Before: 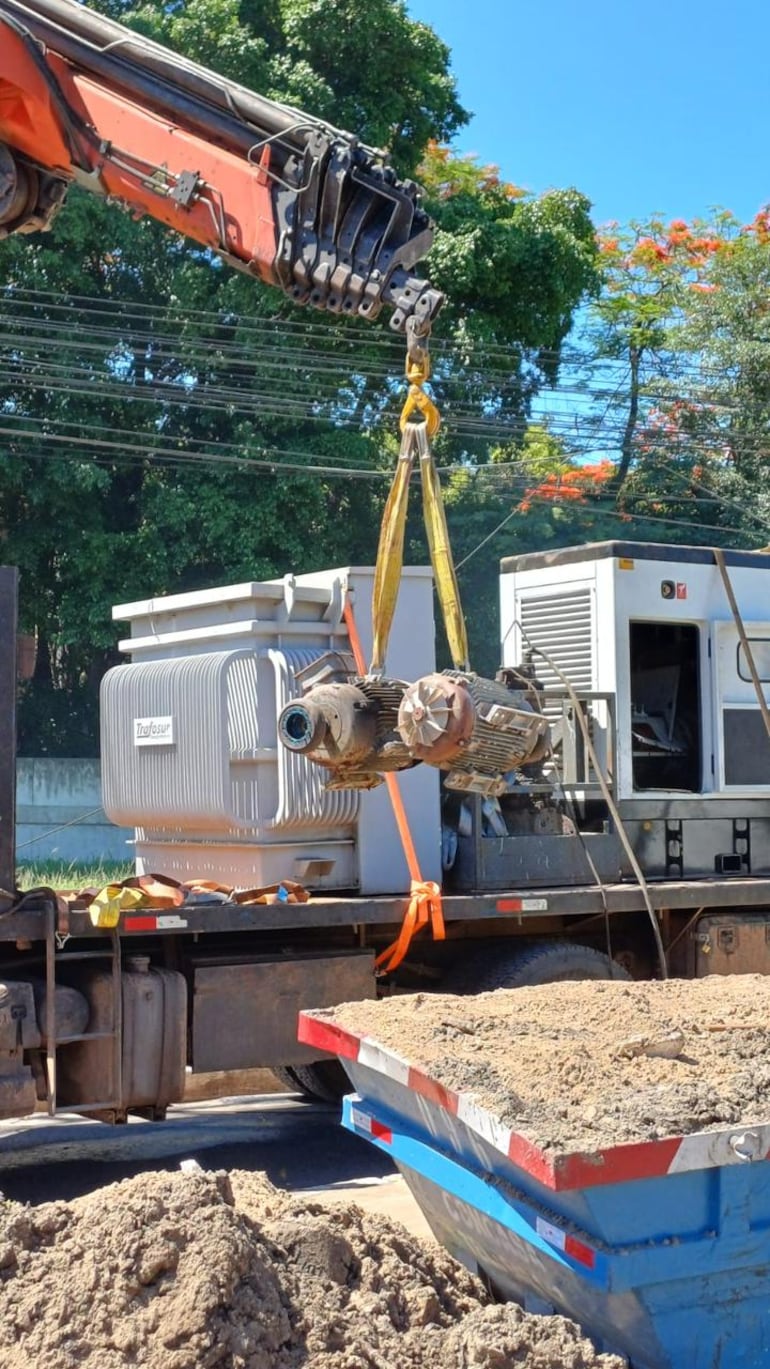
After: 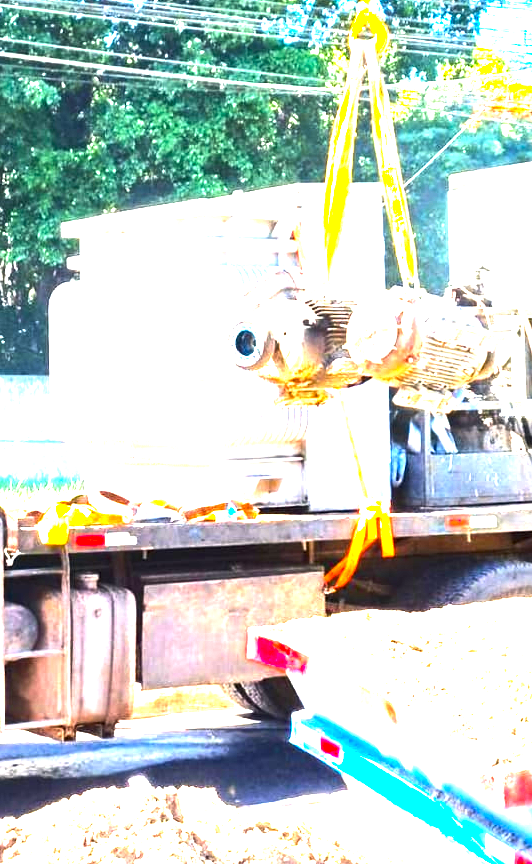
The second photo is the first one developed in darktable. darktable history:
crop: left 6.734%, top 27.985%, right 24.17%, bottom 8.854%
exposure: exposure 1.988 EV, compensate exposure bias true, compensate highlight preservation false
color balance rgb: highlights gain › chroma 1.056%, highlights gain › hue 60.11°, perceptual saturation grading › global saturation 29.668%, perceptual brilliance grading › highlights 47.257%, perceptual brilliance grading › mid-tones 21.498%, perceptual brilliance grading › shadows -6.336%
